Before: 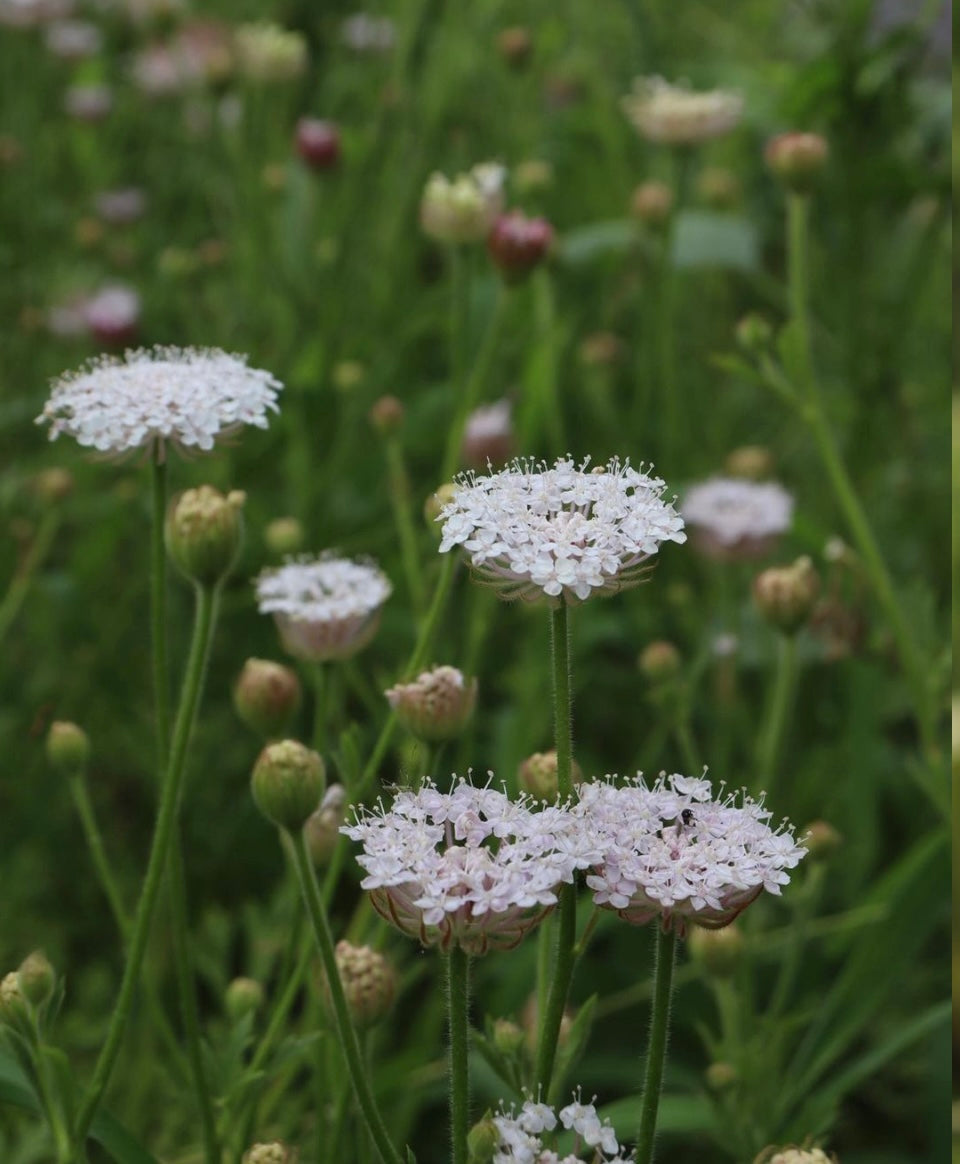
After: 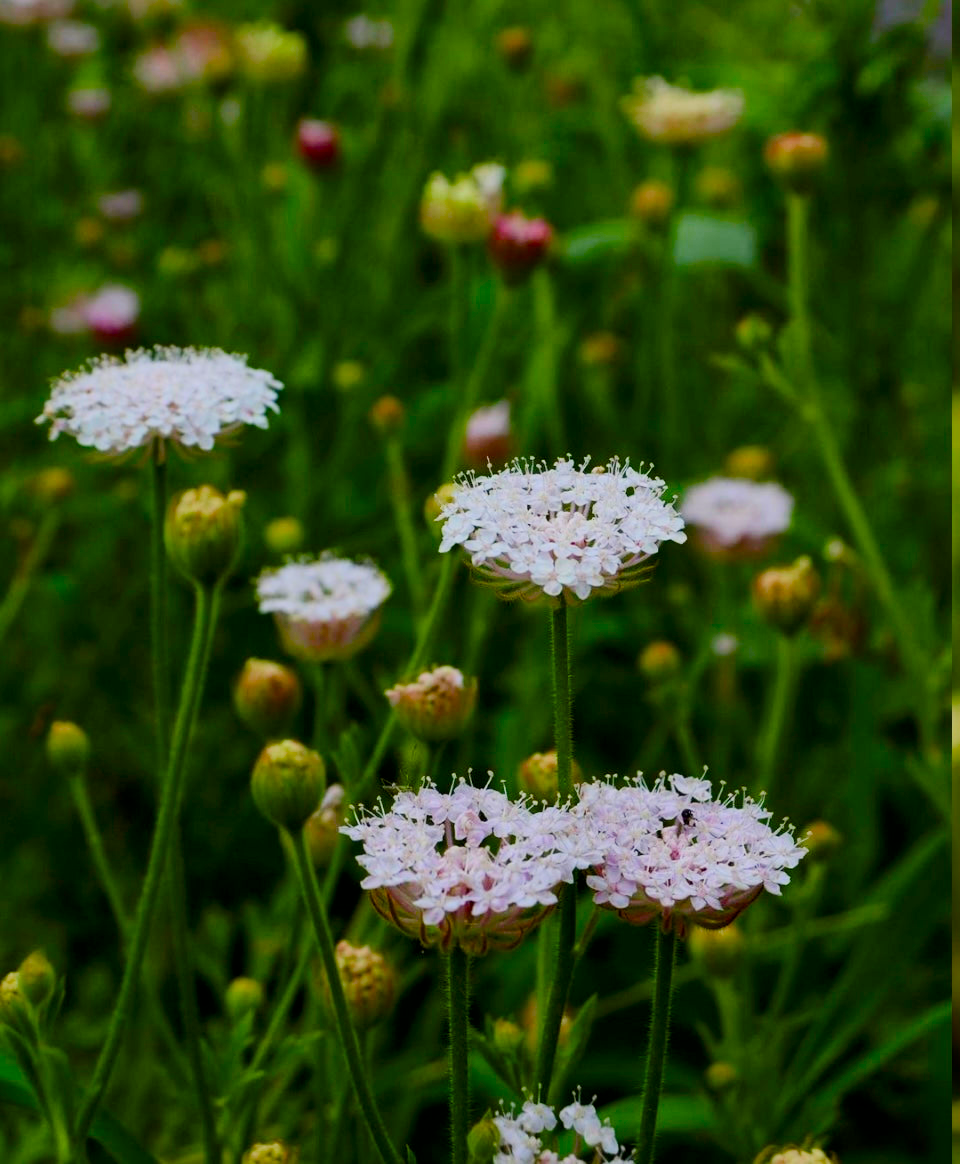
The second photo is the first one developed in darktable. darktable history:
contrast brightness saturation: contrast 0.18, saturation 0.295
color balance rgb: linear chroma grading › shadows 10.174%, linear chroma grading › highlights 9.647%, linear chroma grading › global chroma 15.185%, linear chroma grading › mid-tones 14.78%, perceptual saturation grading › global saturation 45.977%, perceptual saturation grading › highlights -50.604%, perceptual saturation grading › shadows 31.135%
filmic rgb: black relative exposure -7.65 EV, white relative exposure 4.56 EV, hardness 3.61, contrast 0.985, color science v6 (2022)
local contrast: mode bilateral grid, contrast 20, coarseness 51, detail 120%, midtone range 0.2
